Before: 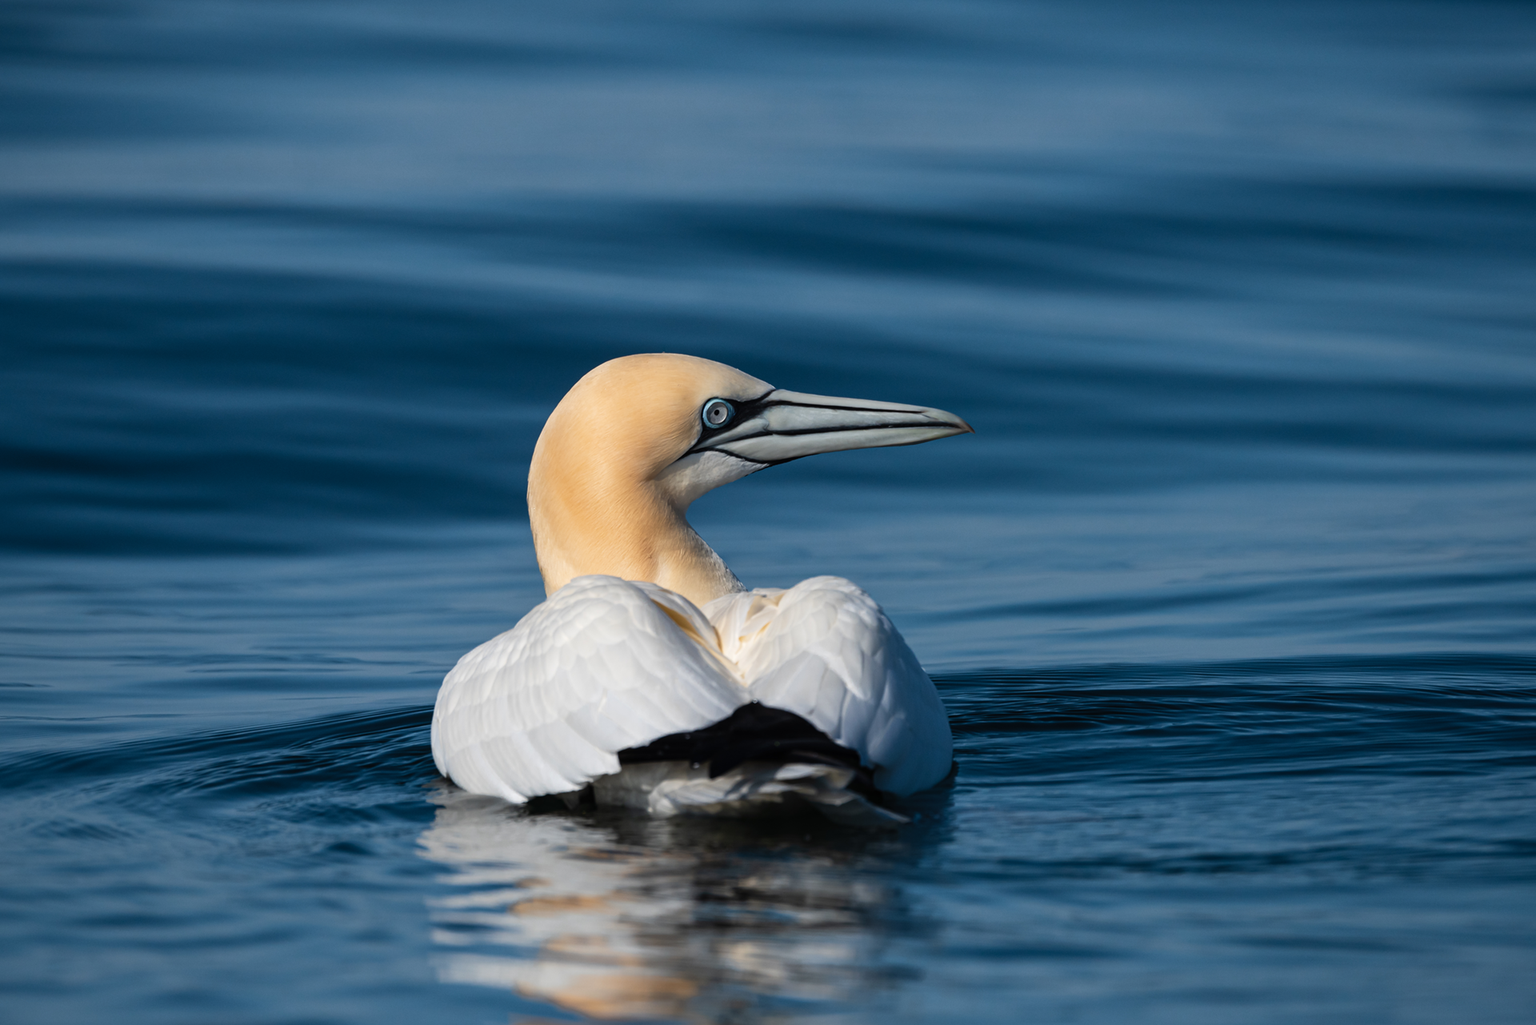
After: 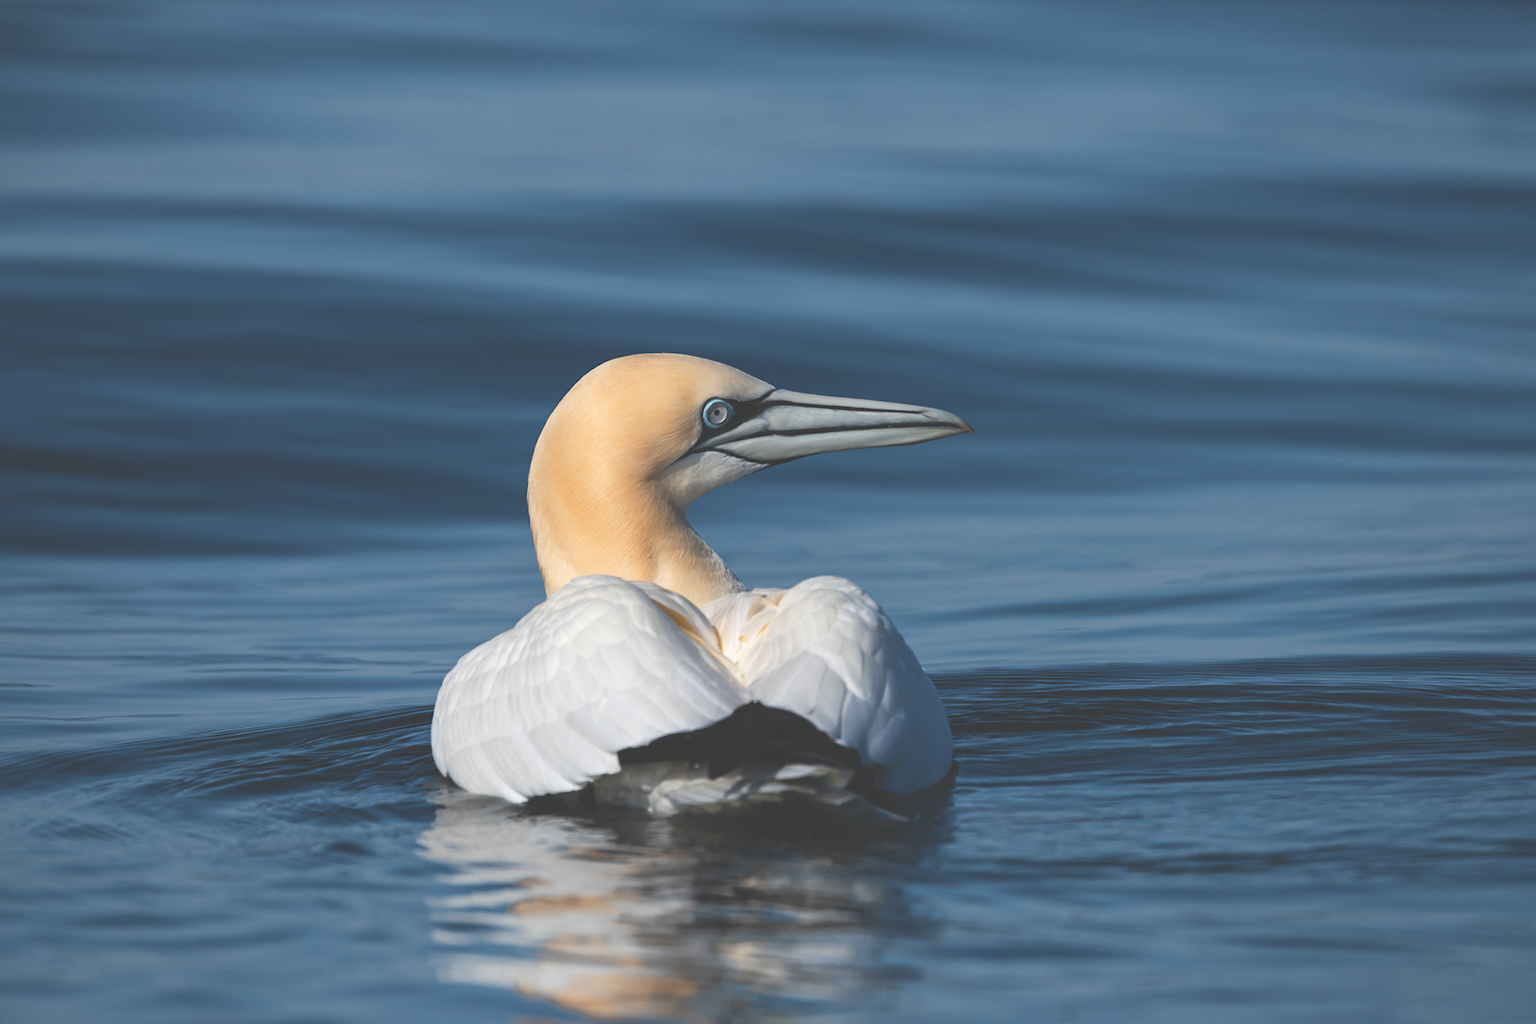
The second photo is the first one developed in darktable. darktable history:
exposure: black level correction -0.041, exposure 0.063 EV
